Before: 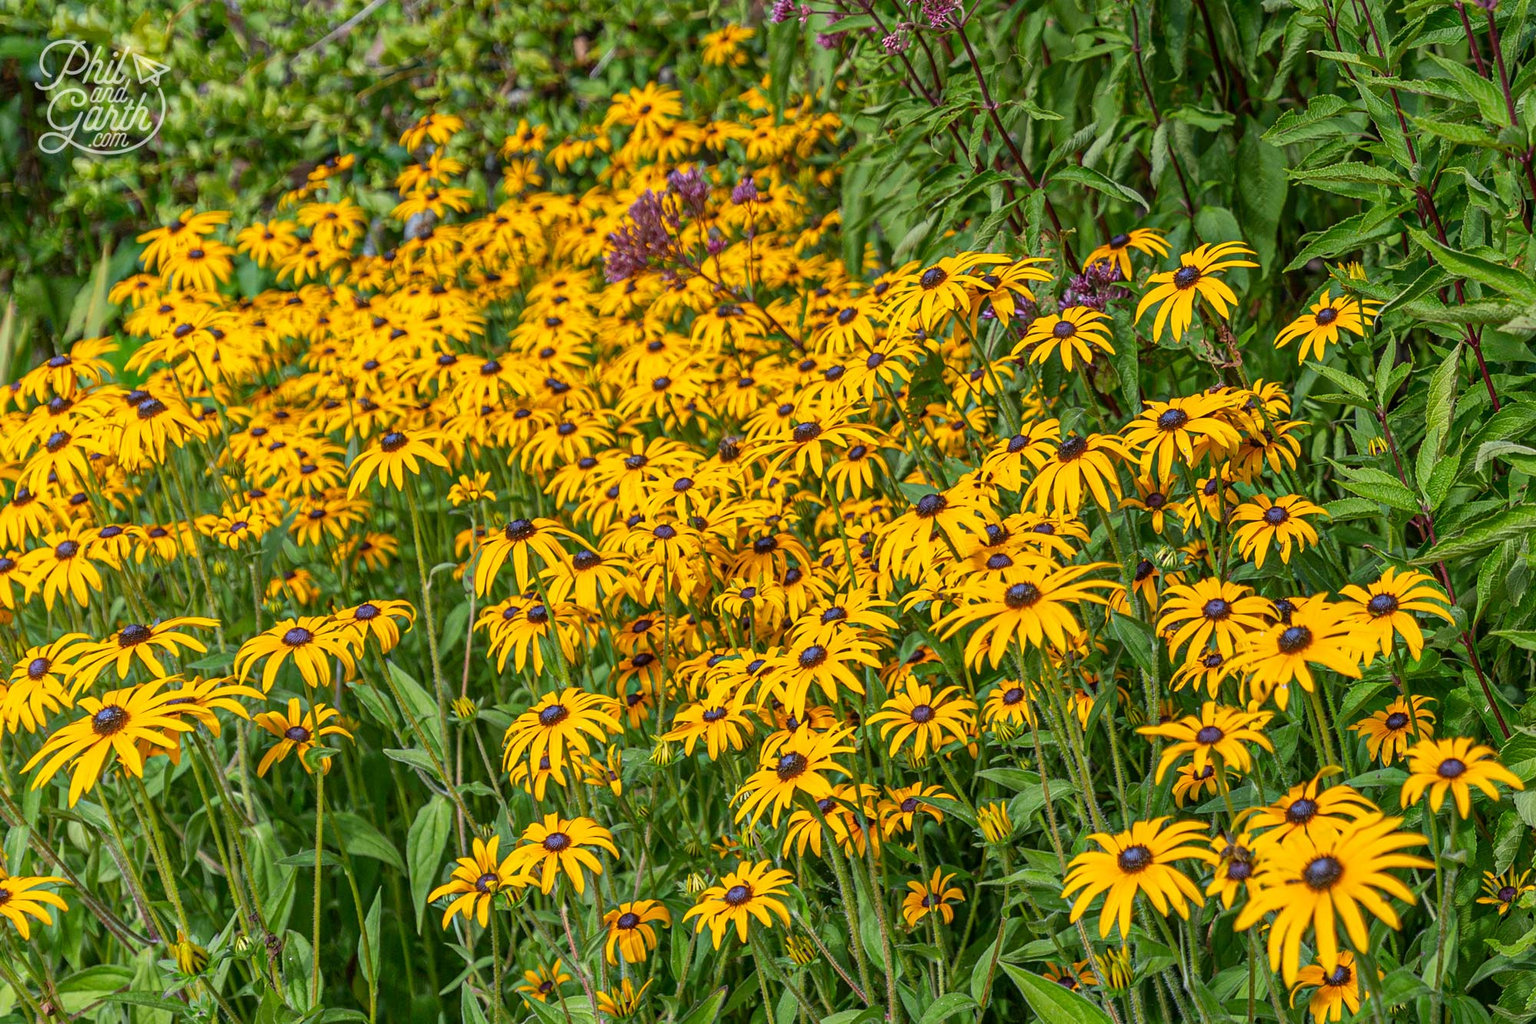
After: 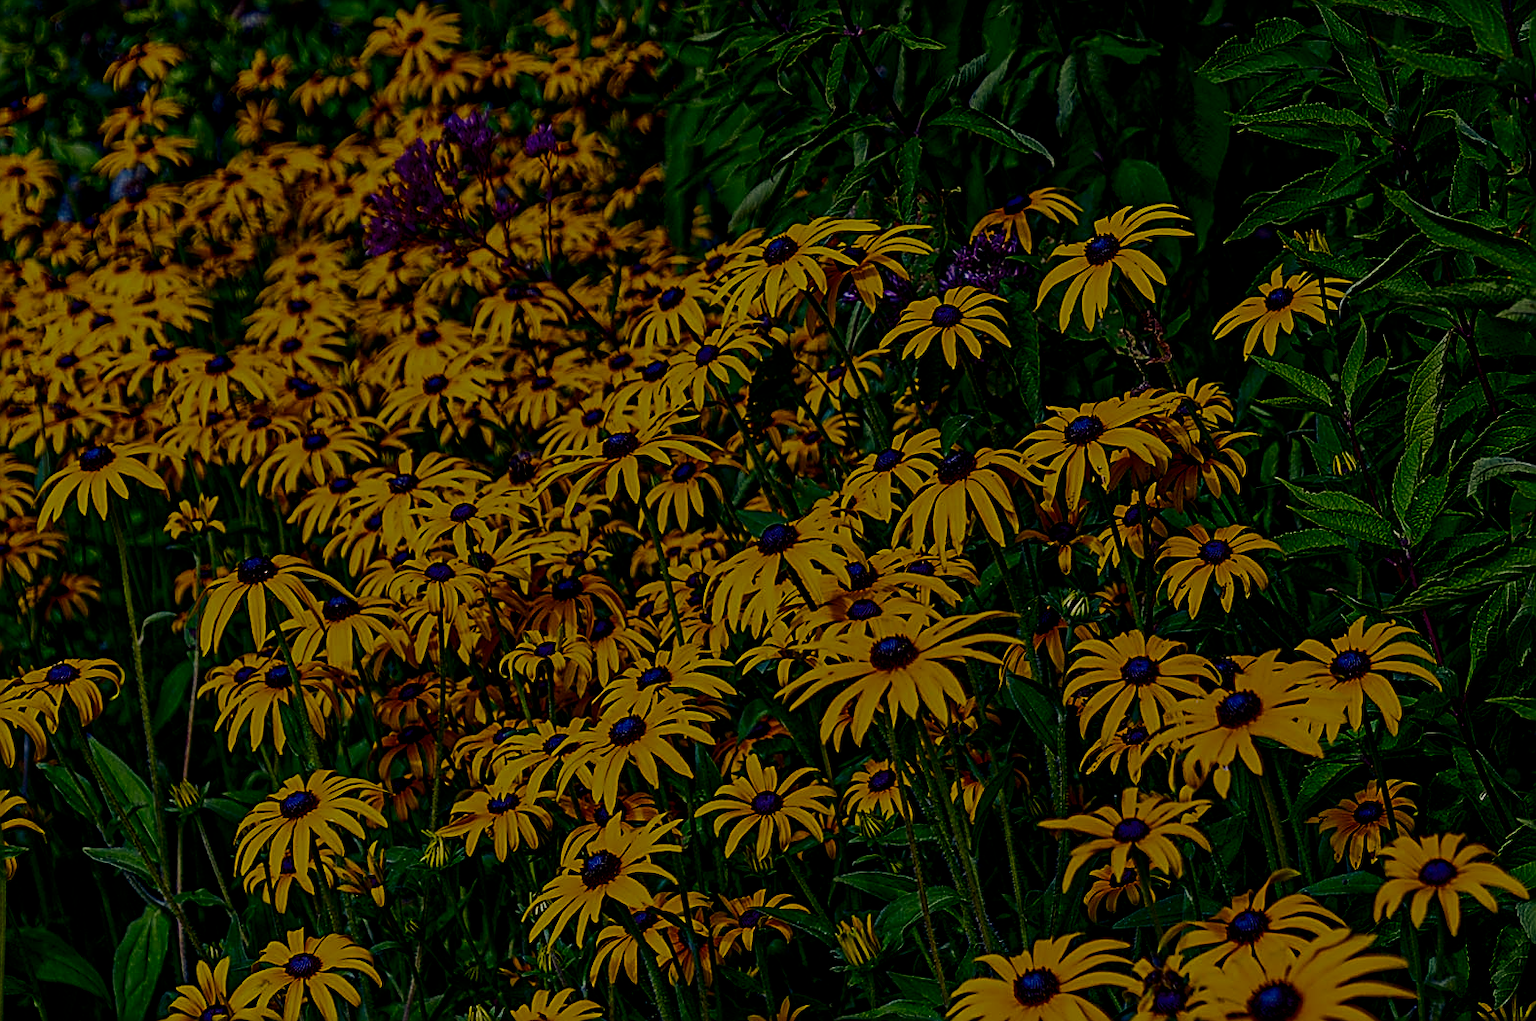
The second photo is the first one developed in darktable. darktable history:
sharpen: amount 1
filmic rgb: black relative exposure -5 EV, hardness 2.88, contrast 1.3, highlights saturation mix -30%
crop and rotate: left 20.74%, top 7.912%, right 0.375%, bottom 13.378%
color balance rgb: shadows lift › luminance -28.76%, shadows lift › chroma 15%, shadows lift › hue 270°, power › chroma 1%, power › hue 255°, highlights gain › luminance 7.14%, highlights gain › chroma 2%, highlights gain › hue 90°, global offset › luminance -0.29%, global offset › hue 260°, perceptual saturation grading › global saturation 20%, perceptual saturation grading › highlights -13.92%, perceptual saturation grading › shadows 50%
exposure: exposure -1 EV, compensate highlight preservation false
contrast brightness saturation: brightness -0.52
